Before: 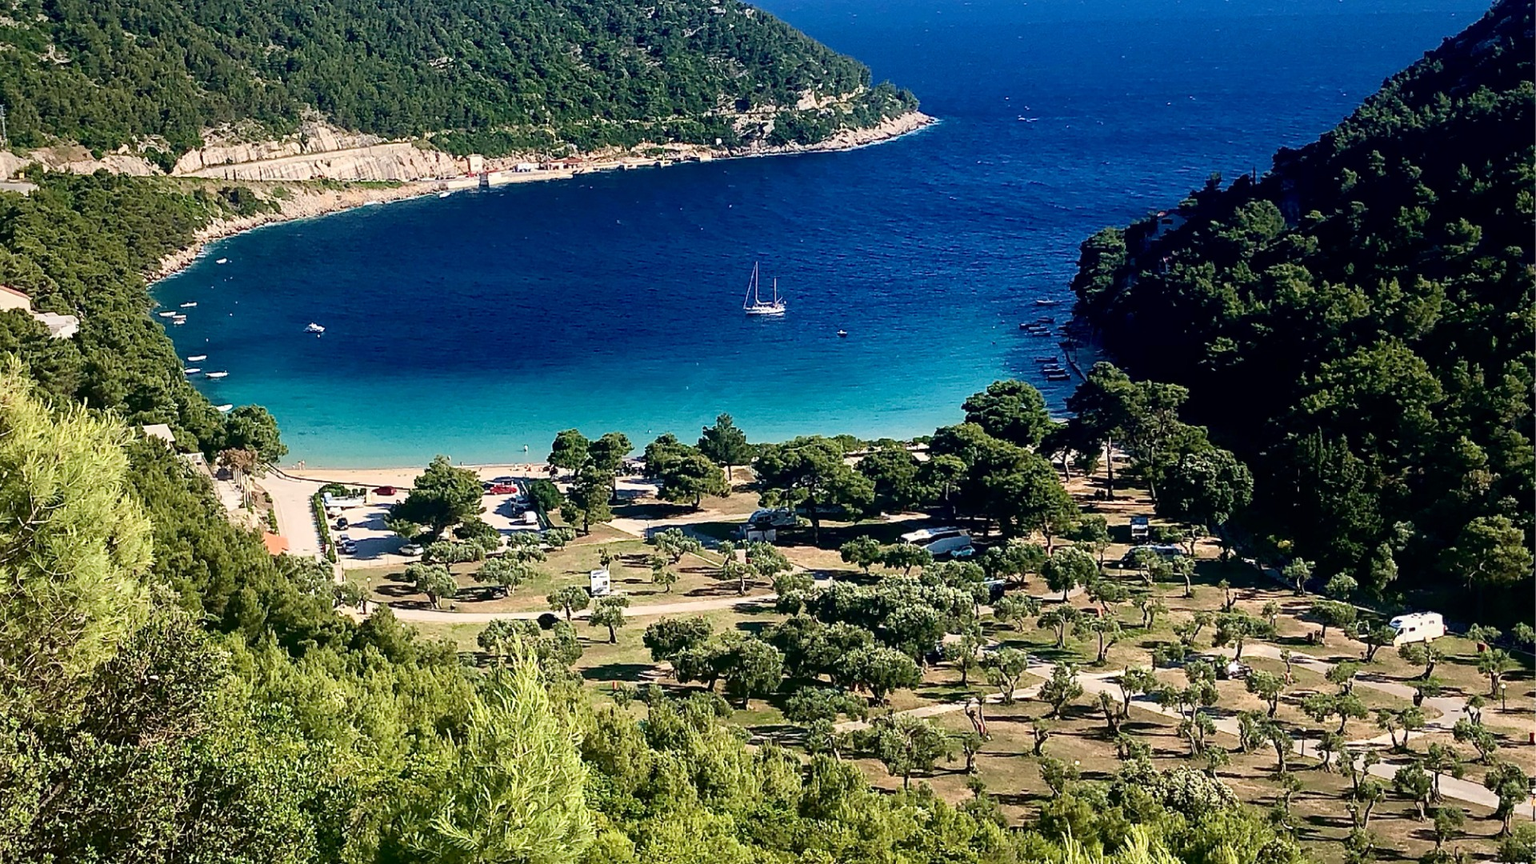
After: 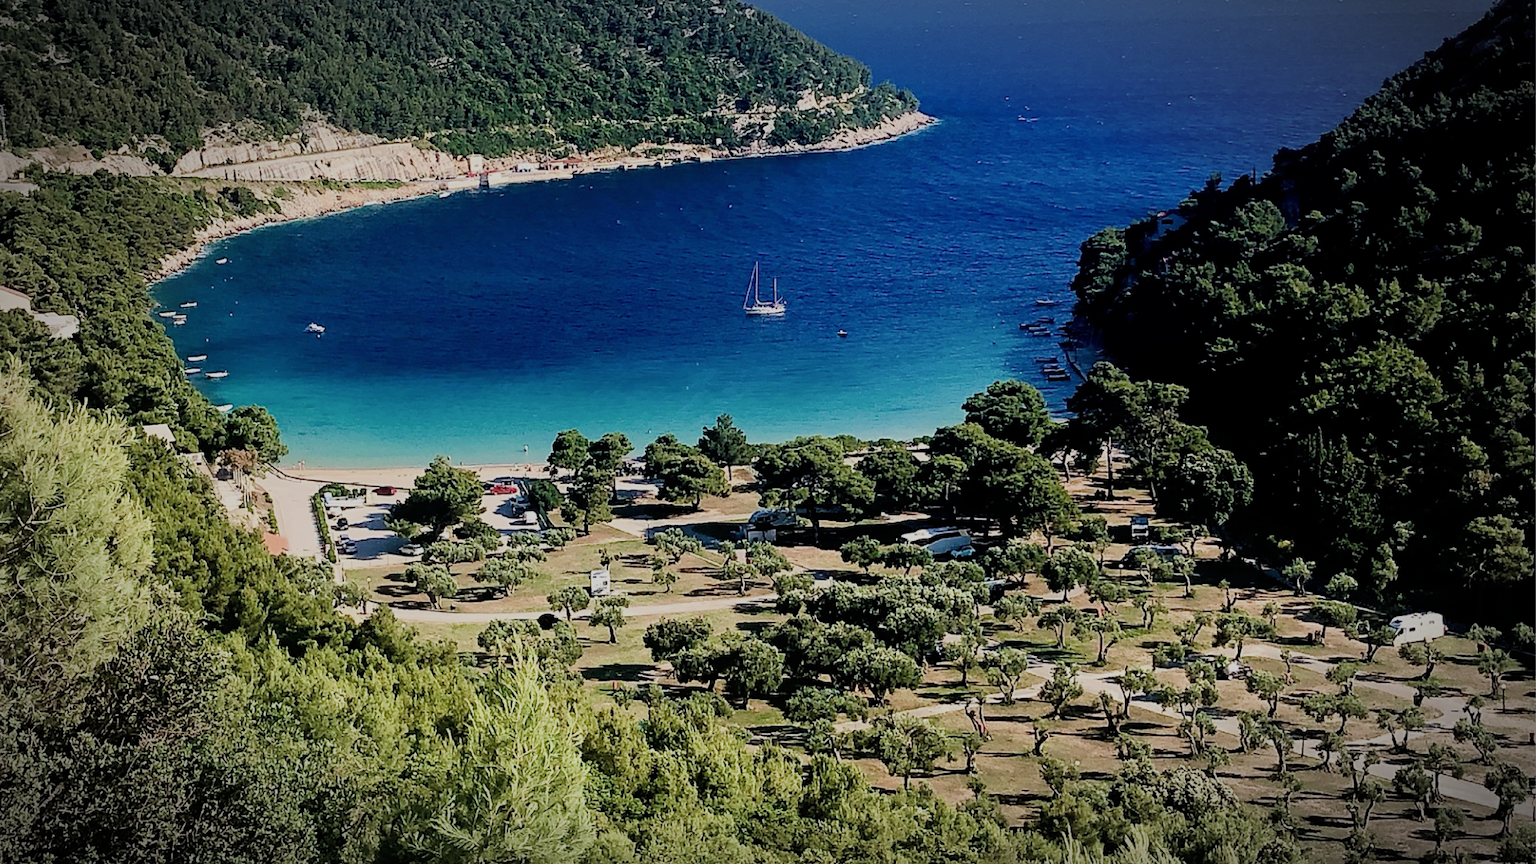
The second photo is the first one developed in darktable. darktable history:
vignetting: brightness -0.703, saturation -0.48, automatic ratio true, unbound false
exposure: exposure -0.053 EV, compensate highlight preservation false
filmic rgb: black relative exposure -7.65 EV, white relative exposure 4.56 EV, hardness 3.61, add noise in highlights 0, preserve chrominance max RGB, color science v3 (2019), use custom middle-gray values true, contrast in highlights soft
